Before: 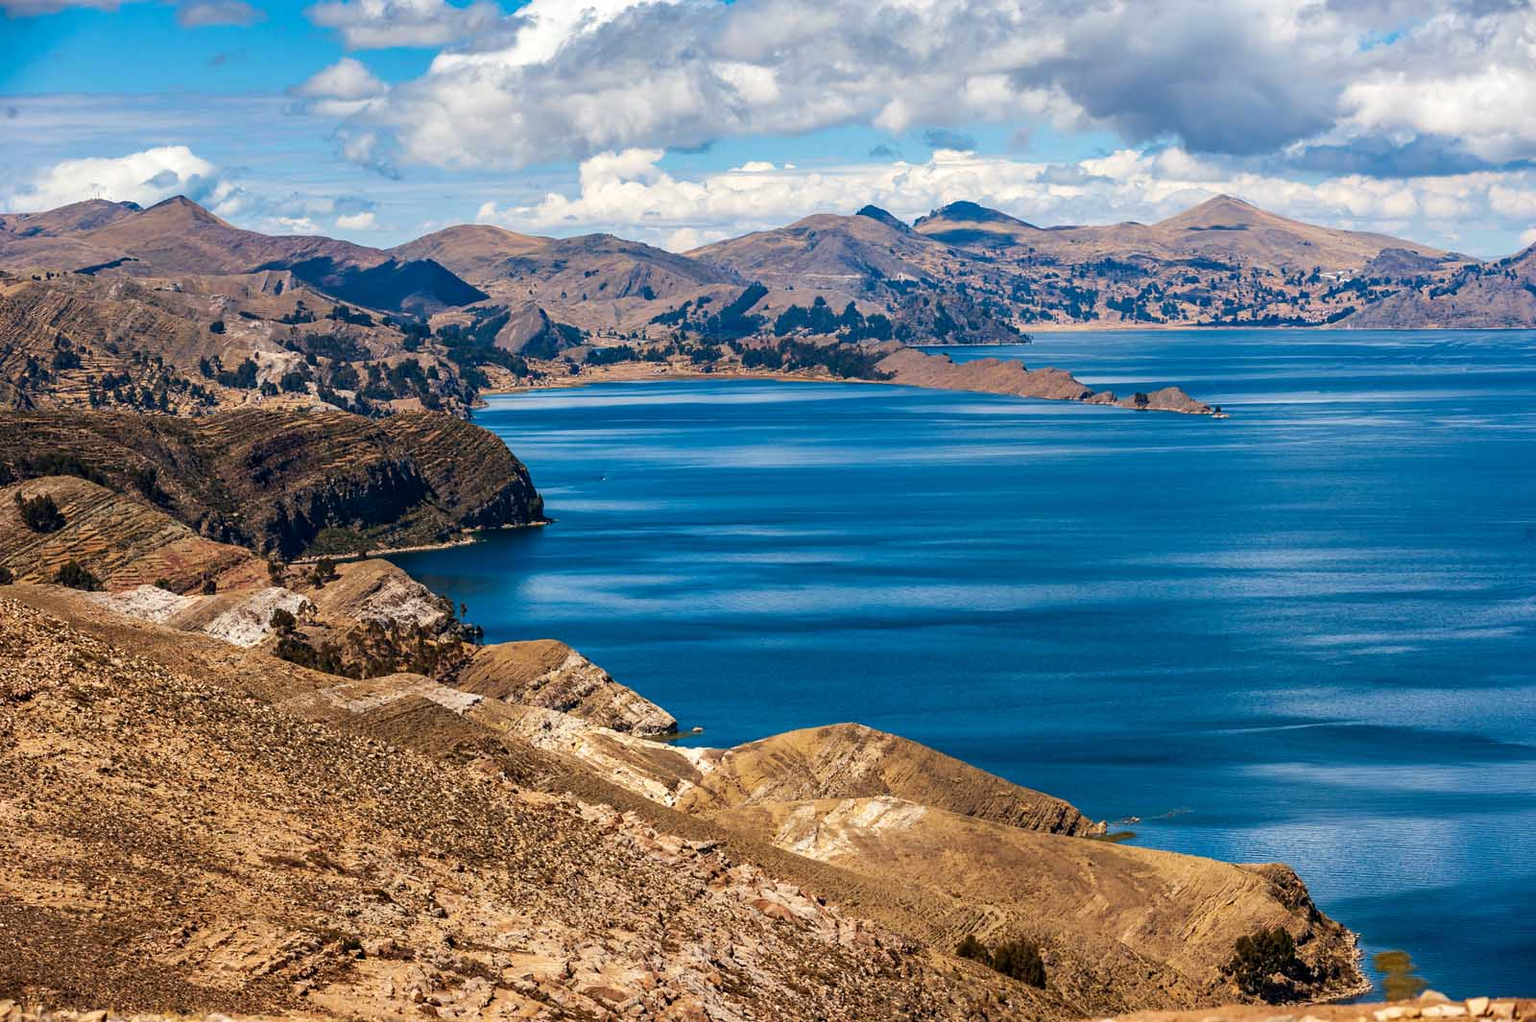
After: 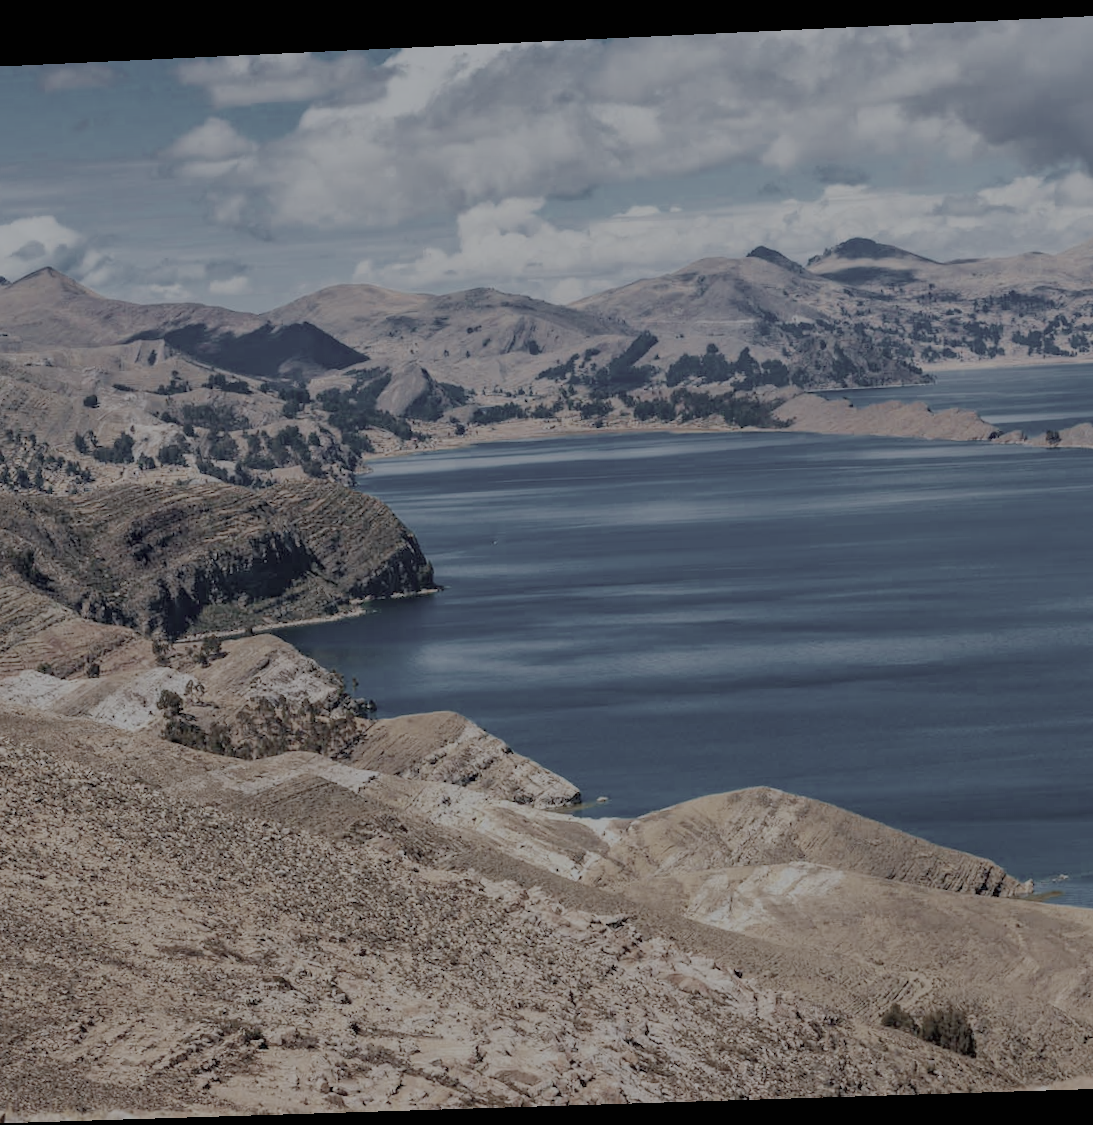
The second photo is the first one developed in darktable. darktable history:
color zones: curves: ch1 [(0, 0.153) (0.143, 0.15) (0.286, 0.151) (0.429, 0.152) (0.571, 0.152) (0.714, 0.151) (0.857, 0.151) (1, 0.153)]
crop and rotate: left 8.786%, right 24.548%
color calibration: x 0.37, y 0.382, temperature 4313.32 K
filmic rgb: black relative exposure -14 EV, white relative exposure 8 EV, threshold 3 EV, hardness 3.74, latitude 50%, contrast 0.5, color science v5 (2021), contrast in shadows safe, contrast in highlights safe, enable highlight reconstruction true
rotate and perspective: rotation -2.22°, lens shift (horizontal) -0.022, automatic cropping off
